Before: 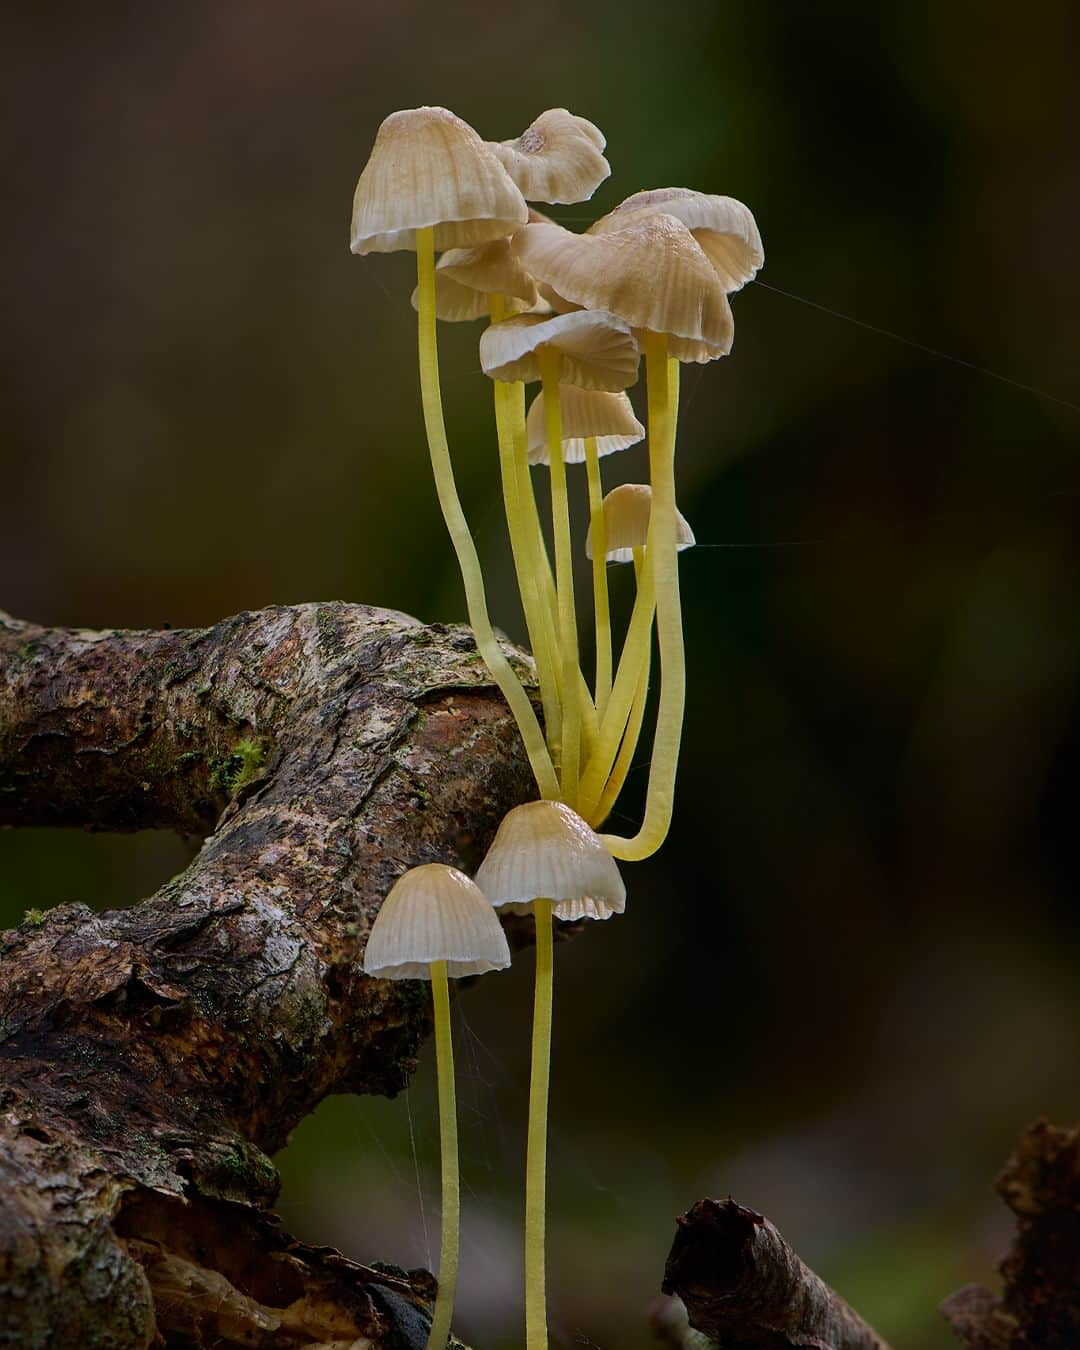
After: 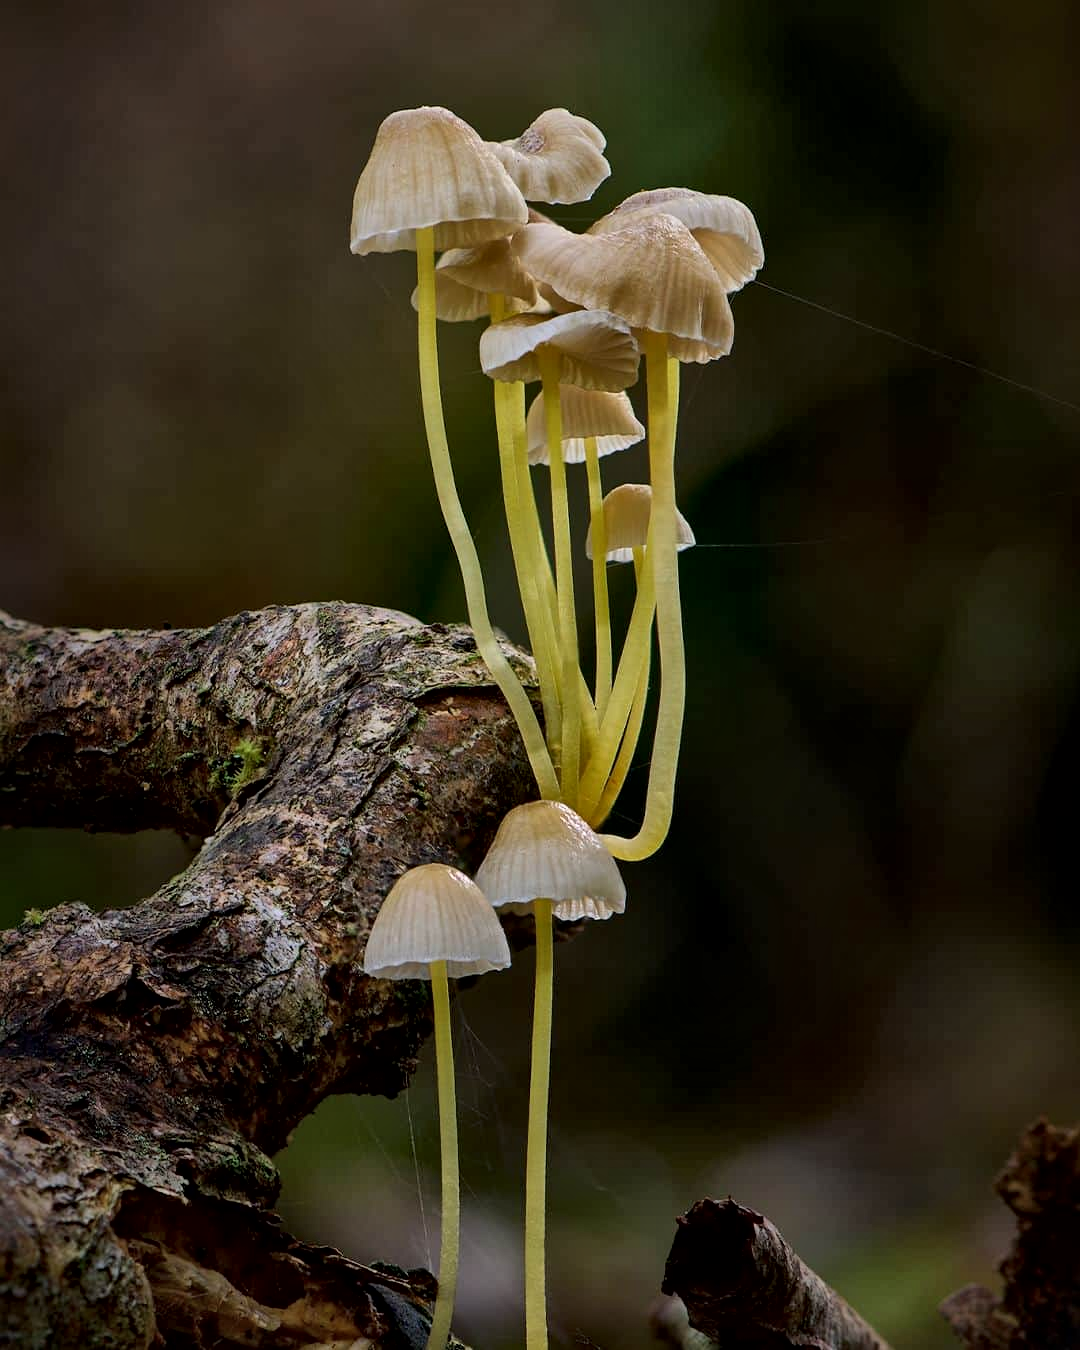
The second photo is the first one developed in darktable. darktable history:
local contrast: mode bilateral grid, contrast 20, coarseness 51, detail 172%, midtone range 0.2
